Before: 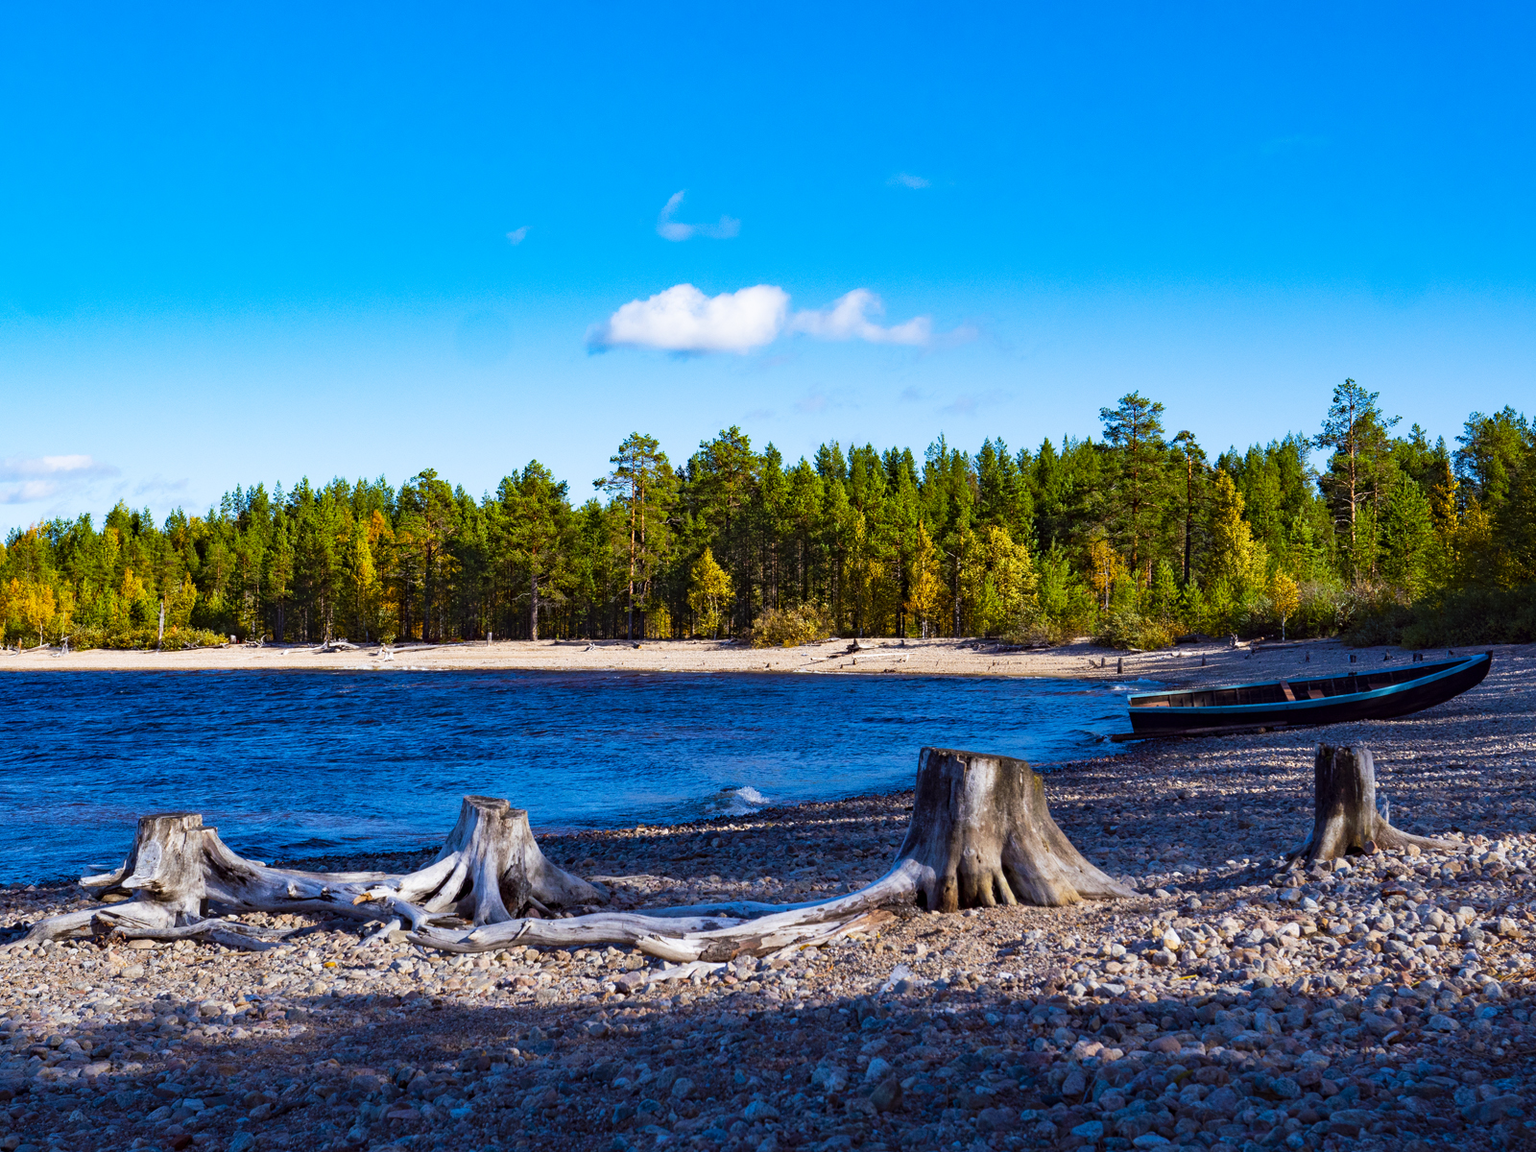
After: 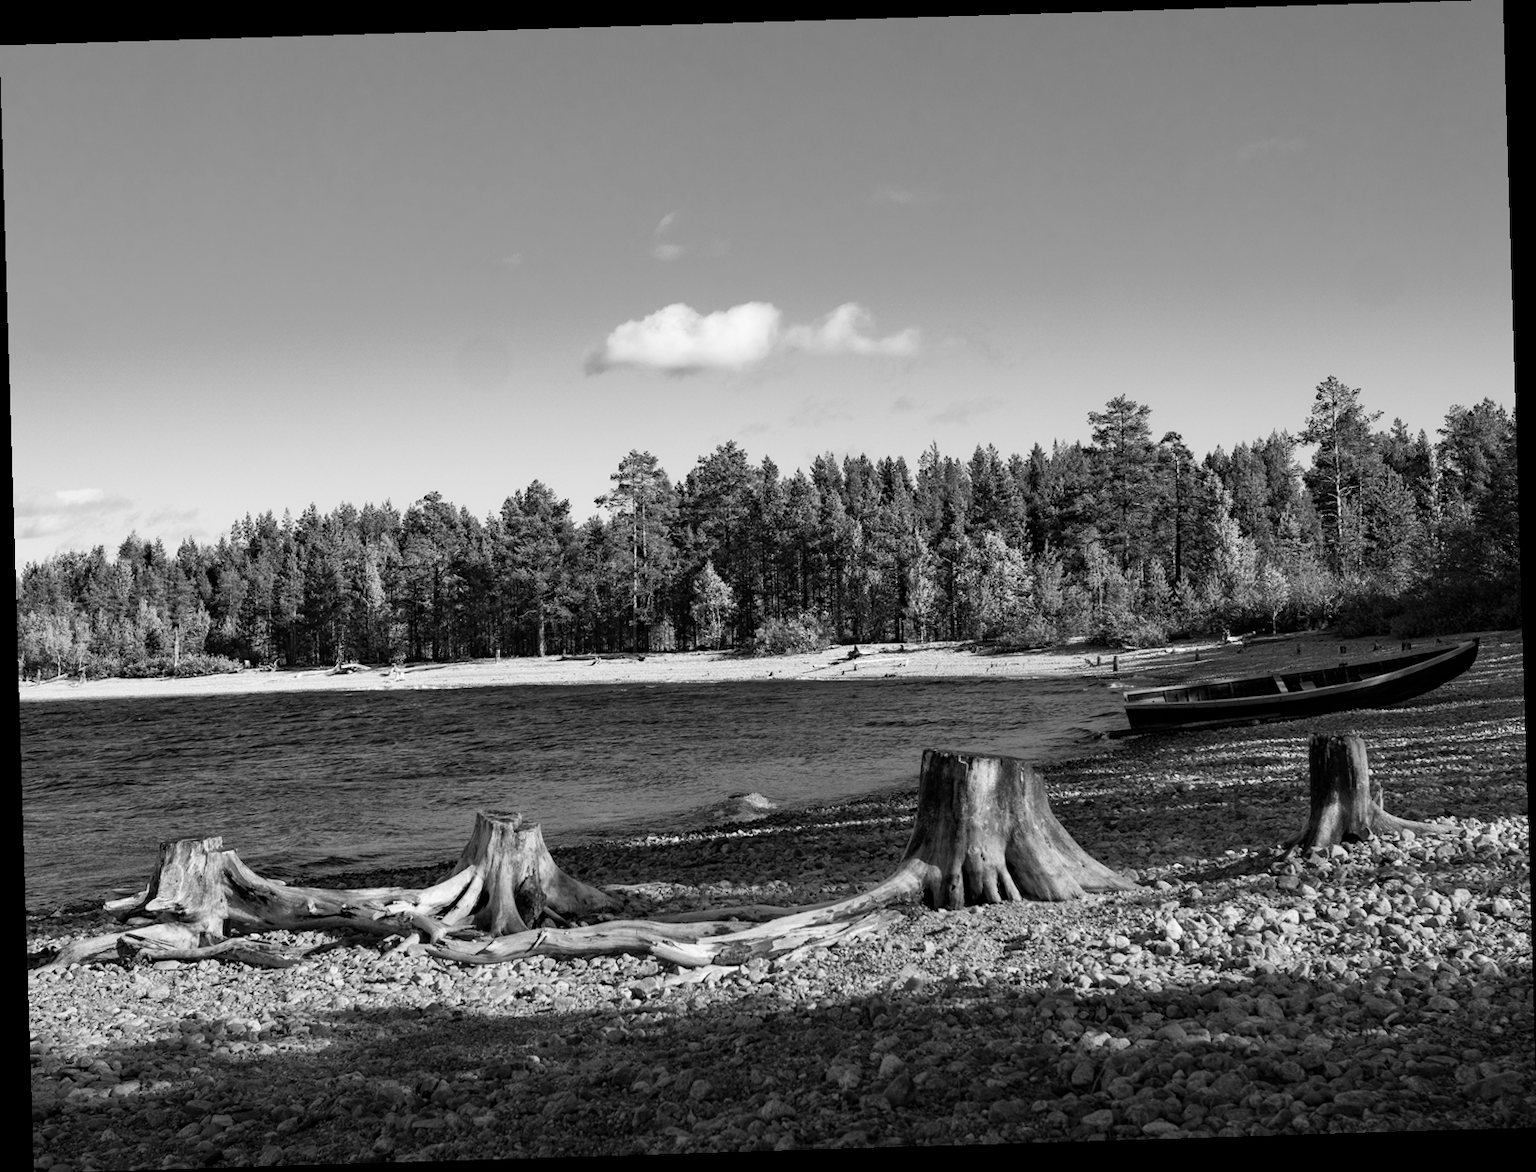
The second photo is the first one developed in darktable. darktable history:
color correction: highlights a* 4.02, highlights b* 4.98, shadows a* -7.55, shadows b* 4.98
monochrome: on, module defaults
rotate and perspective: rotation -1.75°, automatic cropping off
